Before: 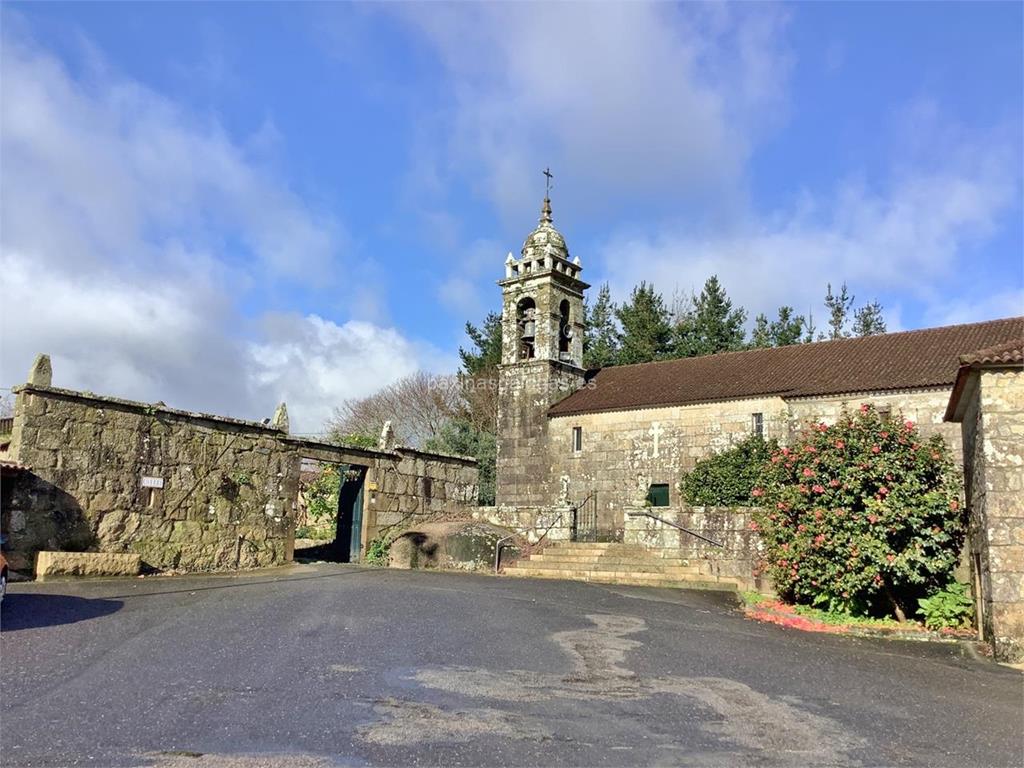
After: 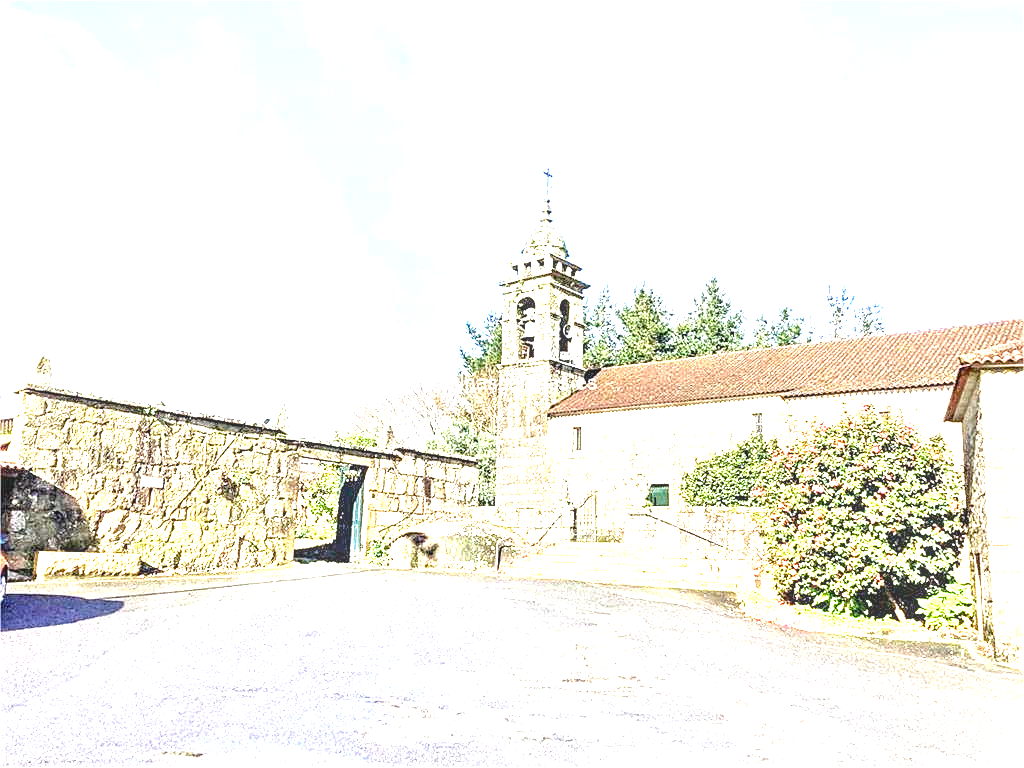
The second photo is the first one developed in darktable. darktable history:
local contrast: on, module defaults
exposure: black level correction 0.001, exposure 2.658 EV, compensate highlight preservation false
levels: levels [0.016, 0.5, 0.996]
sharpen: on, module defaults
